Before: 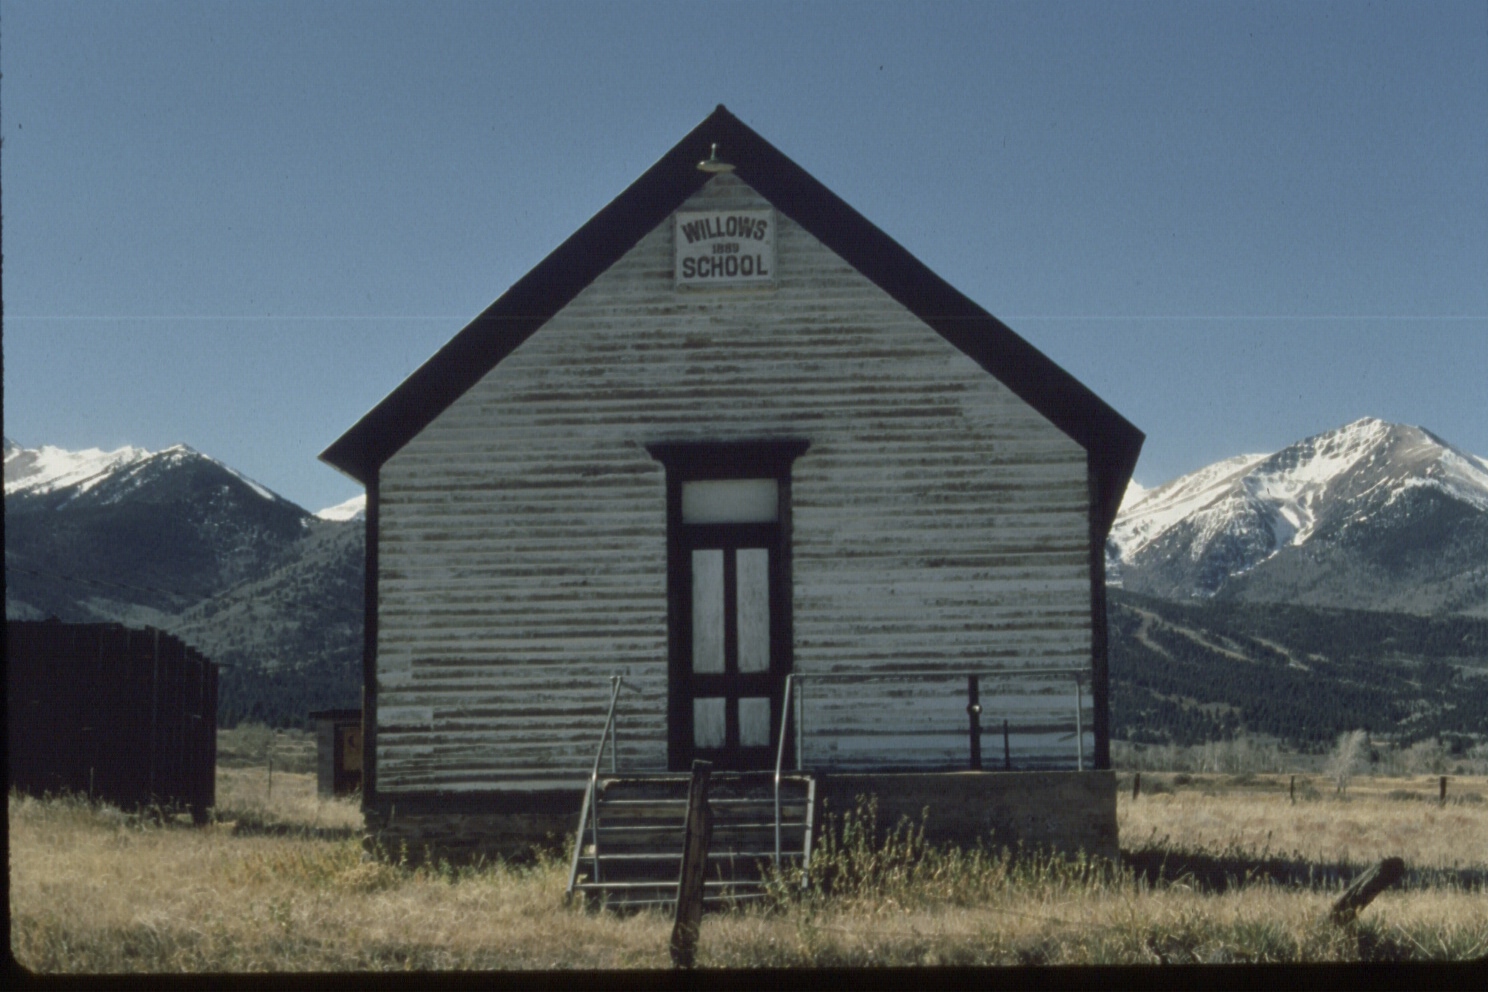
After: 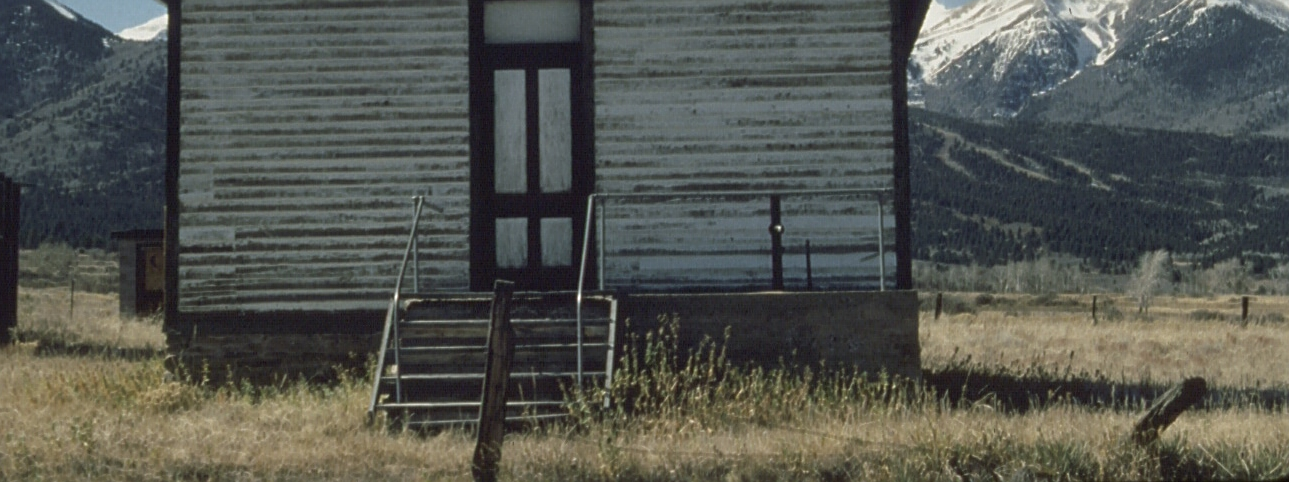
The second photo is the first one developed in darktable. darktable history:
tone equalizer: mask exposure compensation -0.495 EV
sharpen: on, module defaults
crop and rotate: left 13.309%, top 48.471%, bottom 2.866%
